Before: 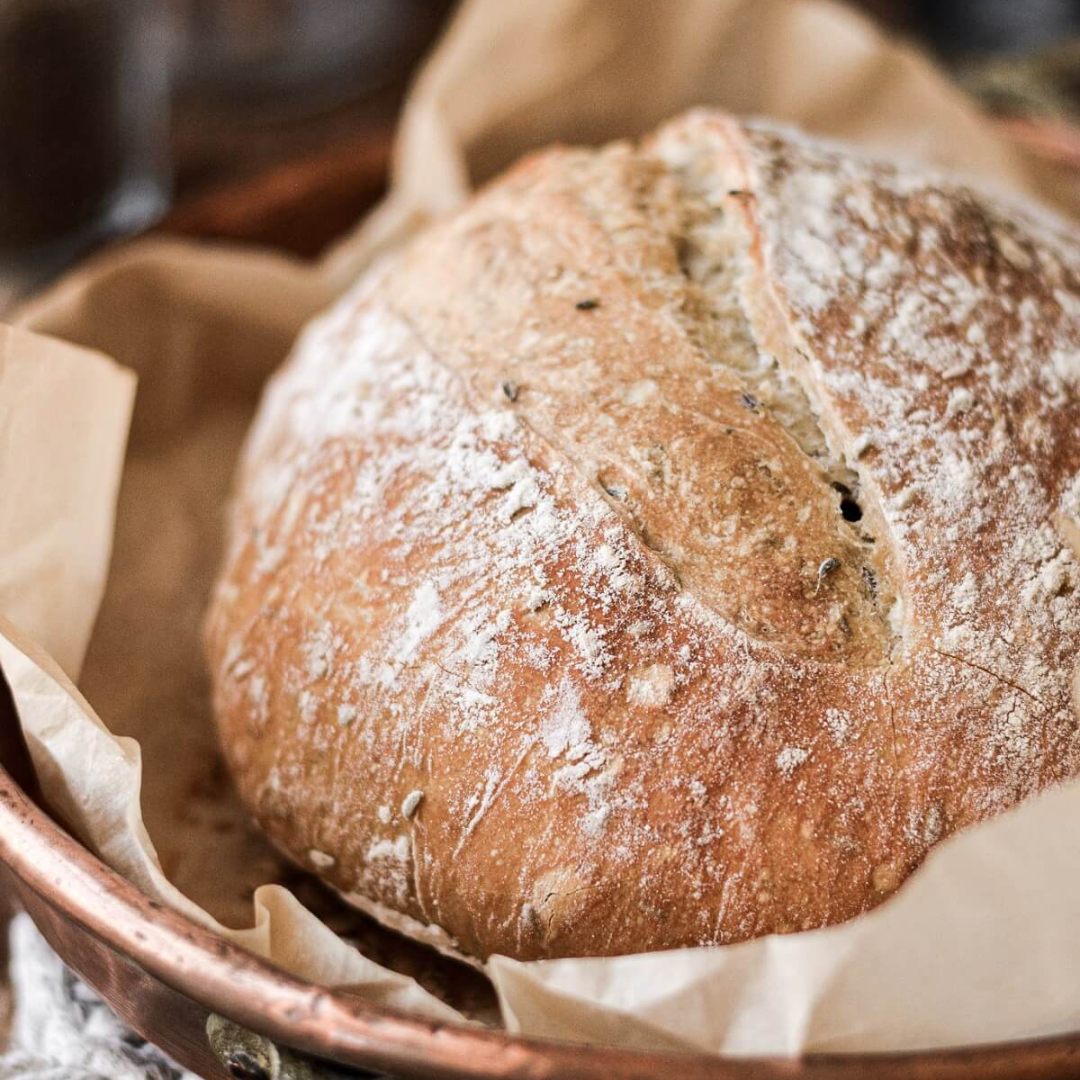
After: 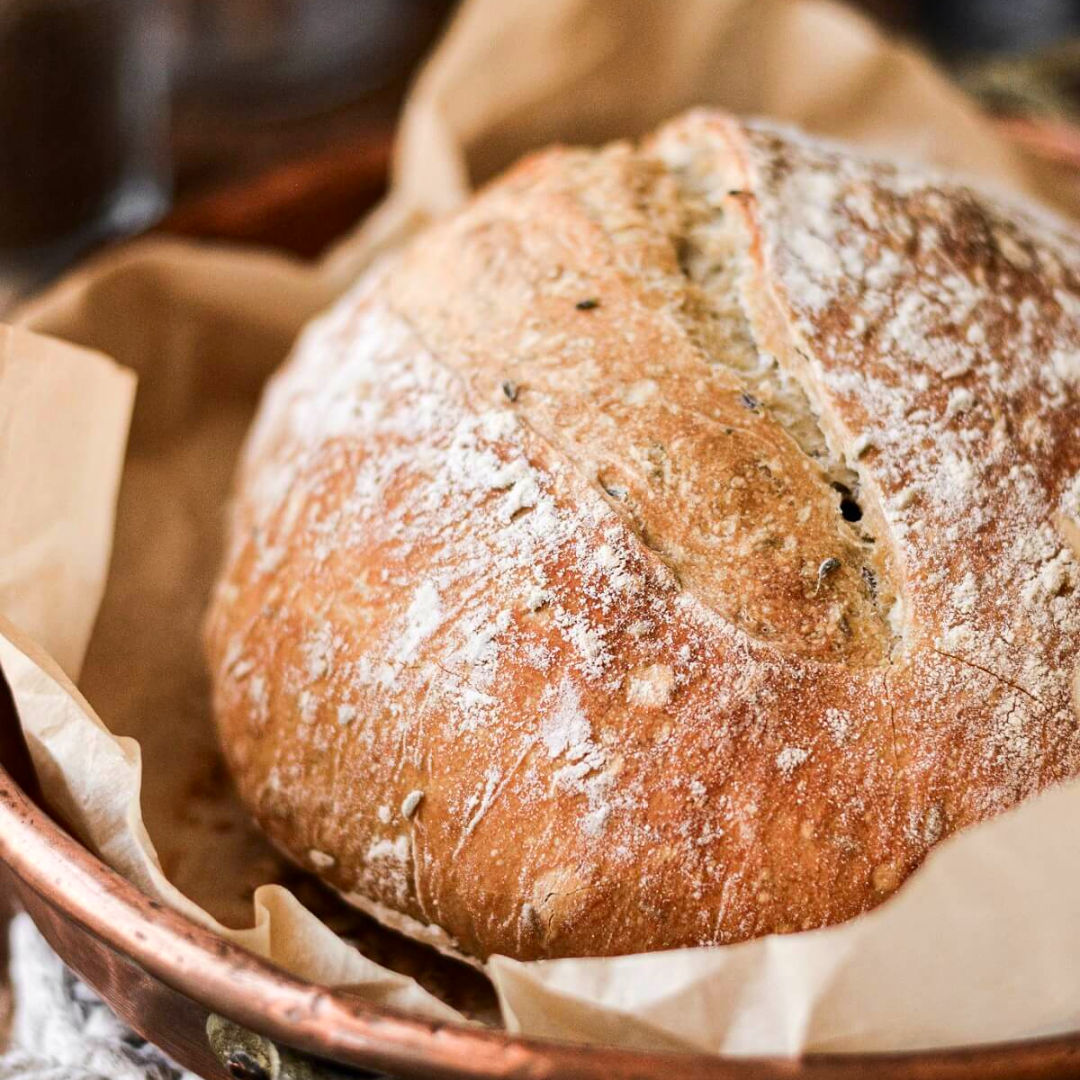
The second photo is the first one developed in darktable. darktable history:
contrast brightness saturation: contrast 0.09, saturation 0.28
white balance: emerald 1
